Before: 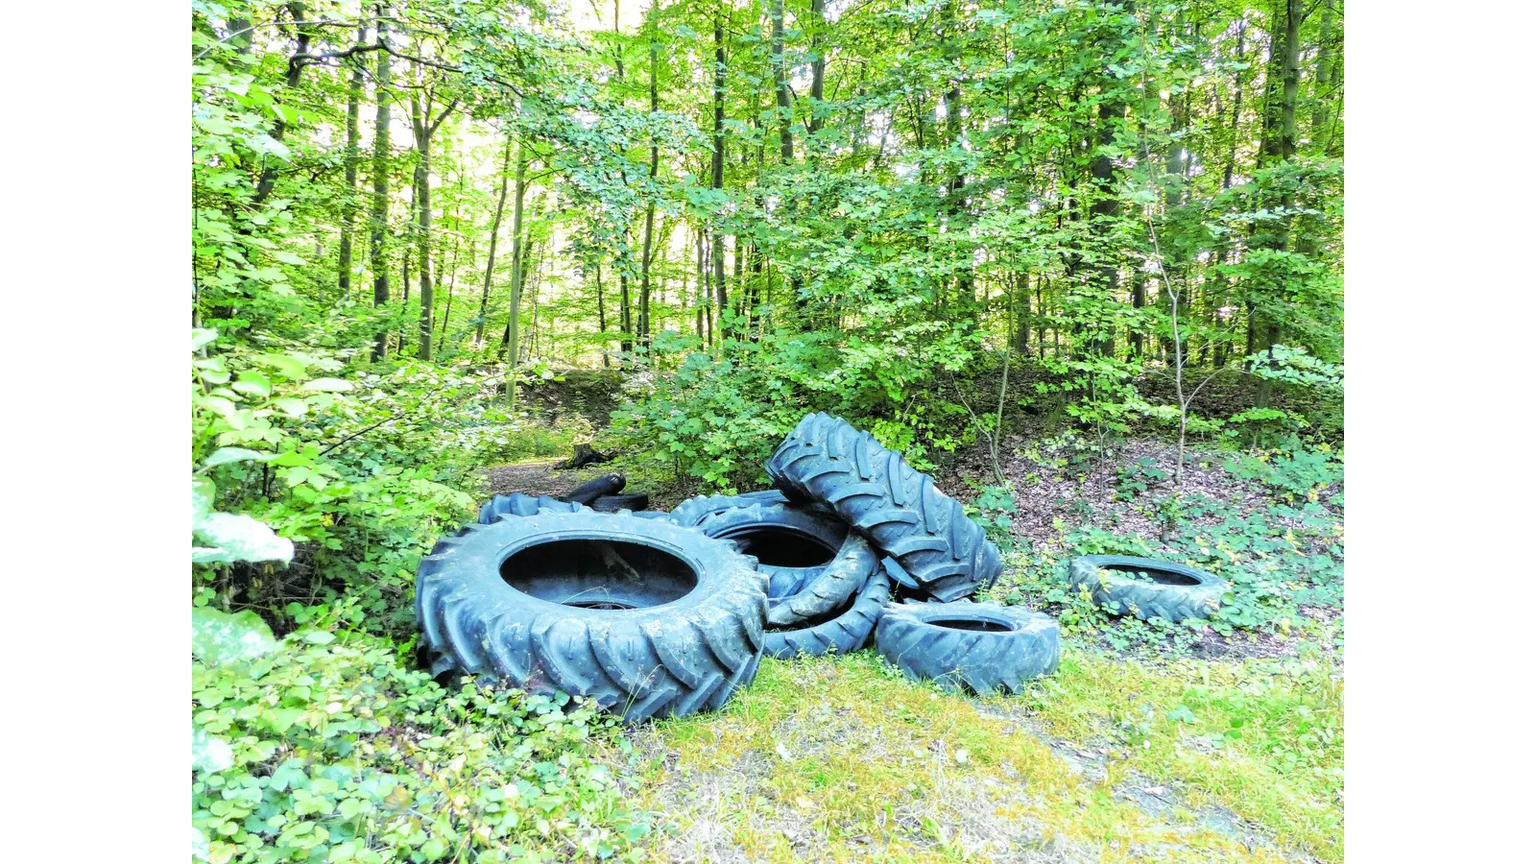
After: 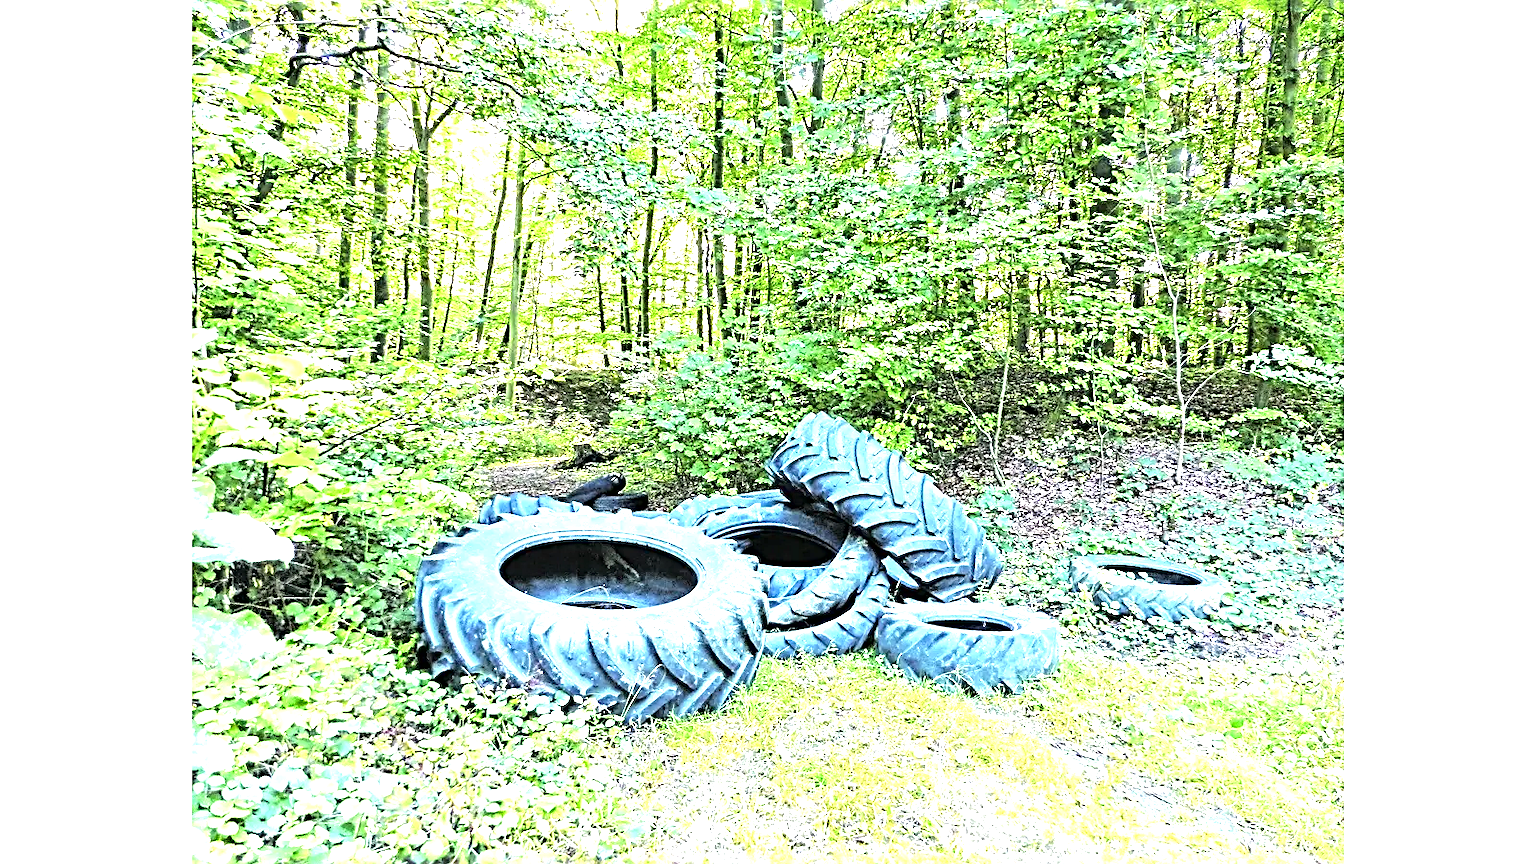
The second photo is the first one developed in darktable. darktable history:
exposure: black level correction 0, exposure 1.1 EV, compensate highlight preservation false
sharpen: radius 3.69, amount 0.928
contrast brightness saturation: saturation -0.05
